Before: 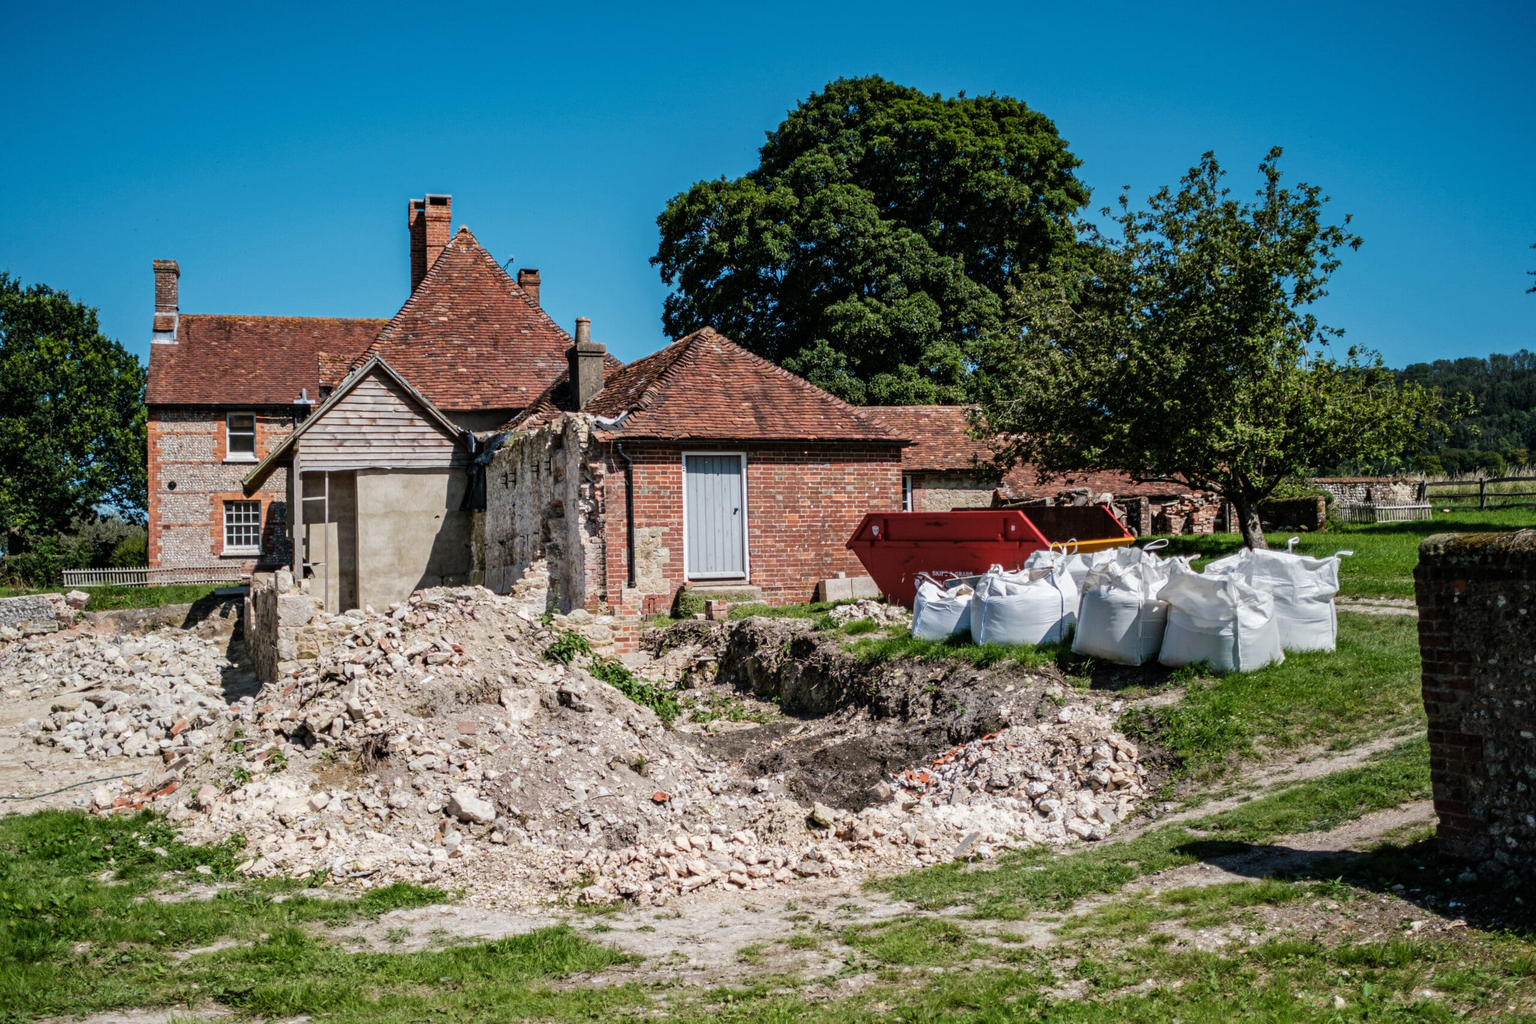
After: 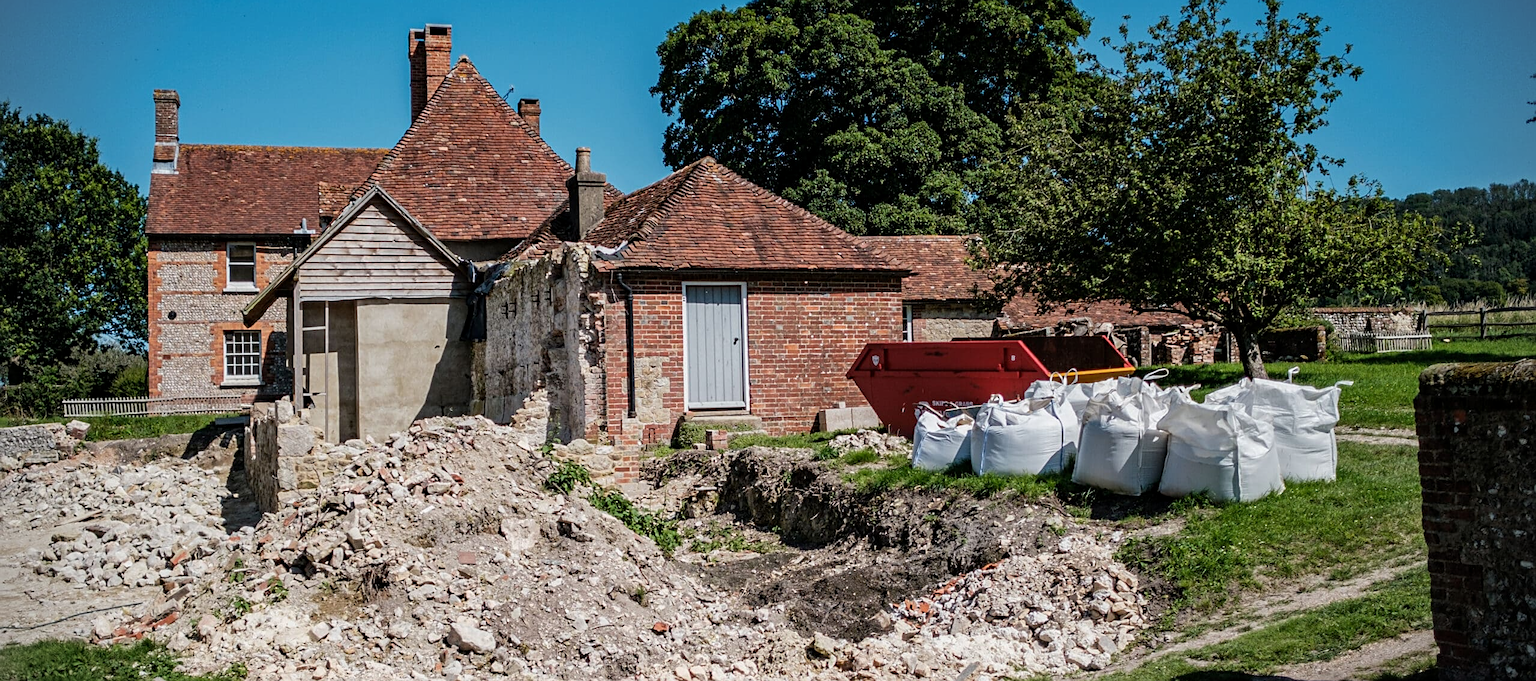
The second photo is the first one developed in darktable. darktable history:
sharpen: on, module defaults
crop: top 16.685%, bottom 16.753%
exposure: black level correction 0.001, exposure -0.121 EV, compensate highlight preservation false
vignetting: fall-off start 89.53%, fall-off radius 43.62%, width/height ratio 1.158
